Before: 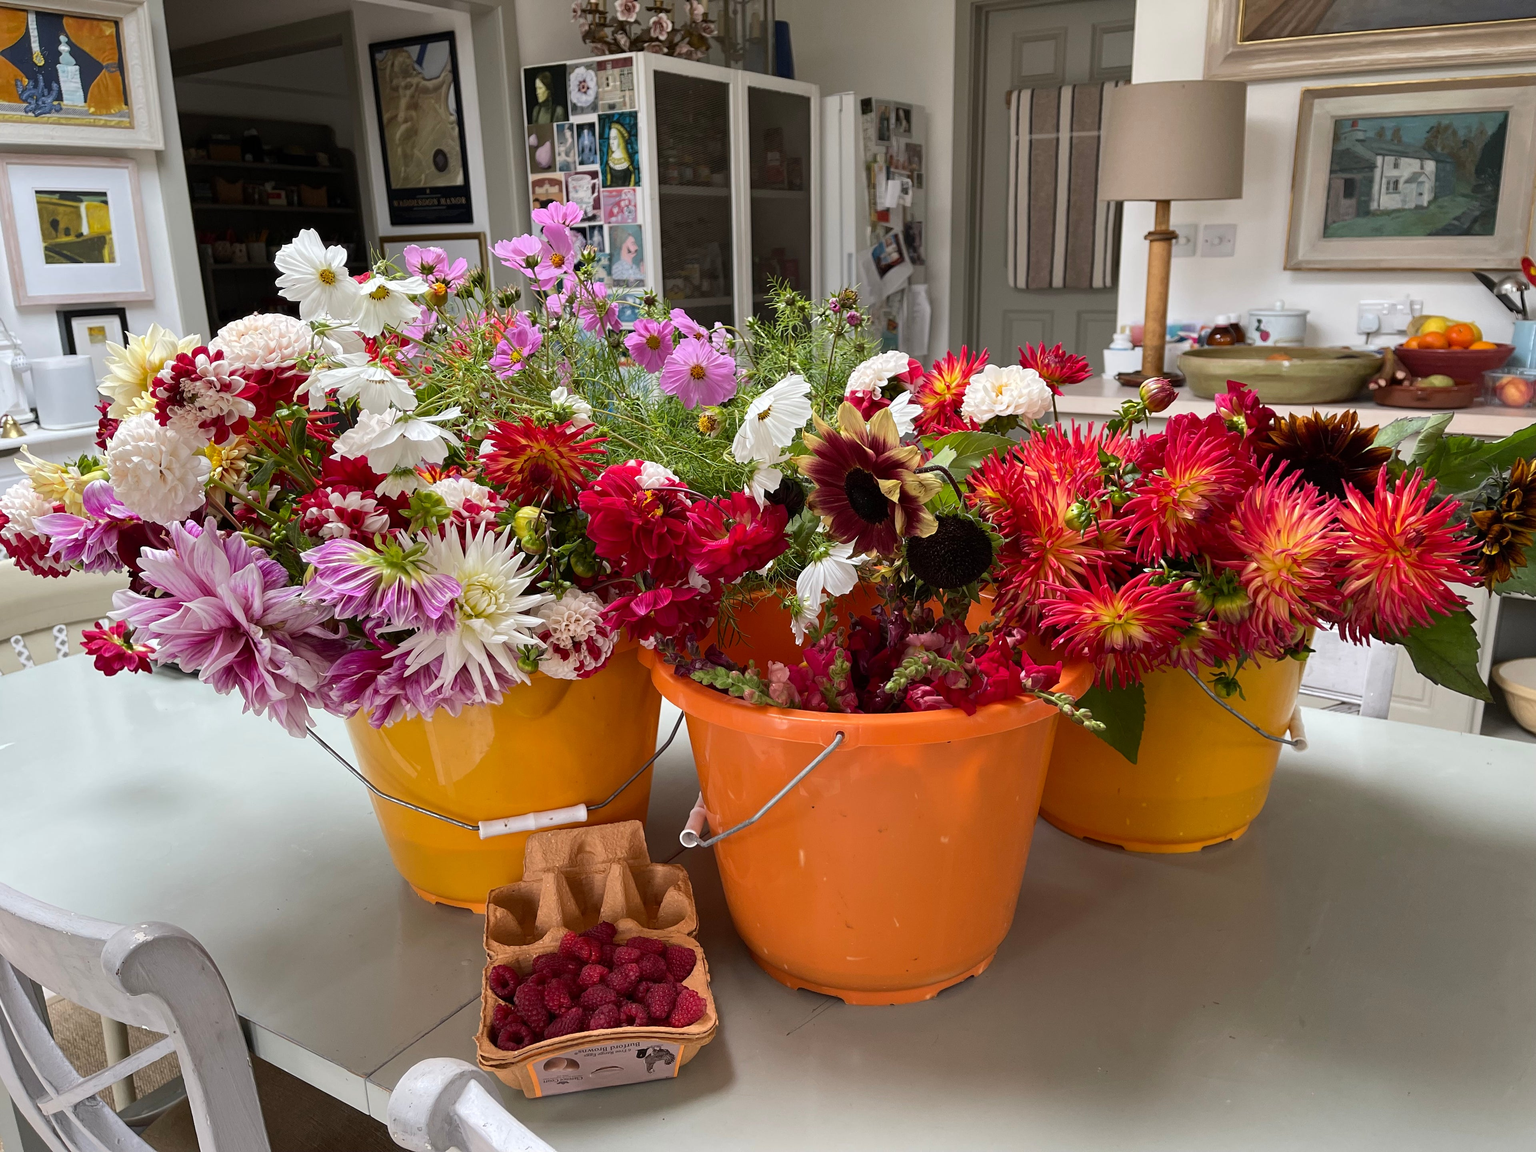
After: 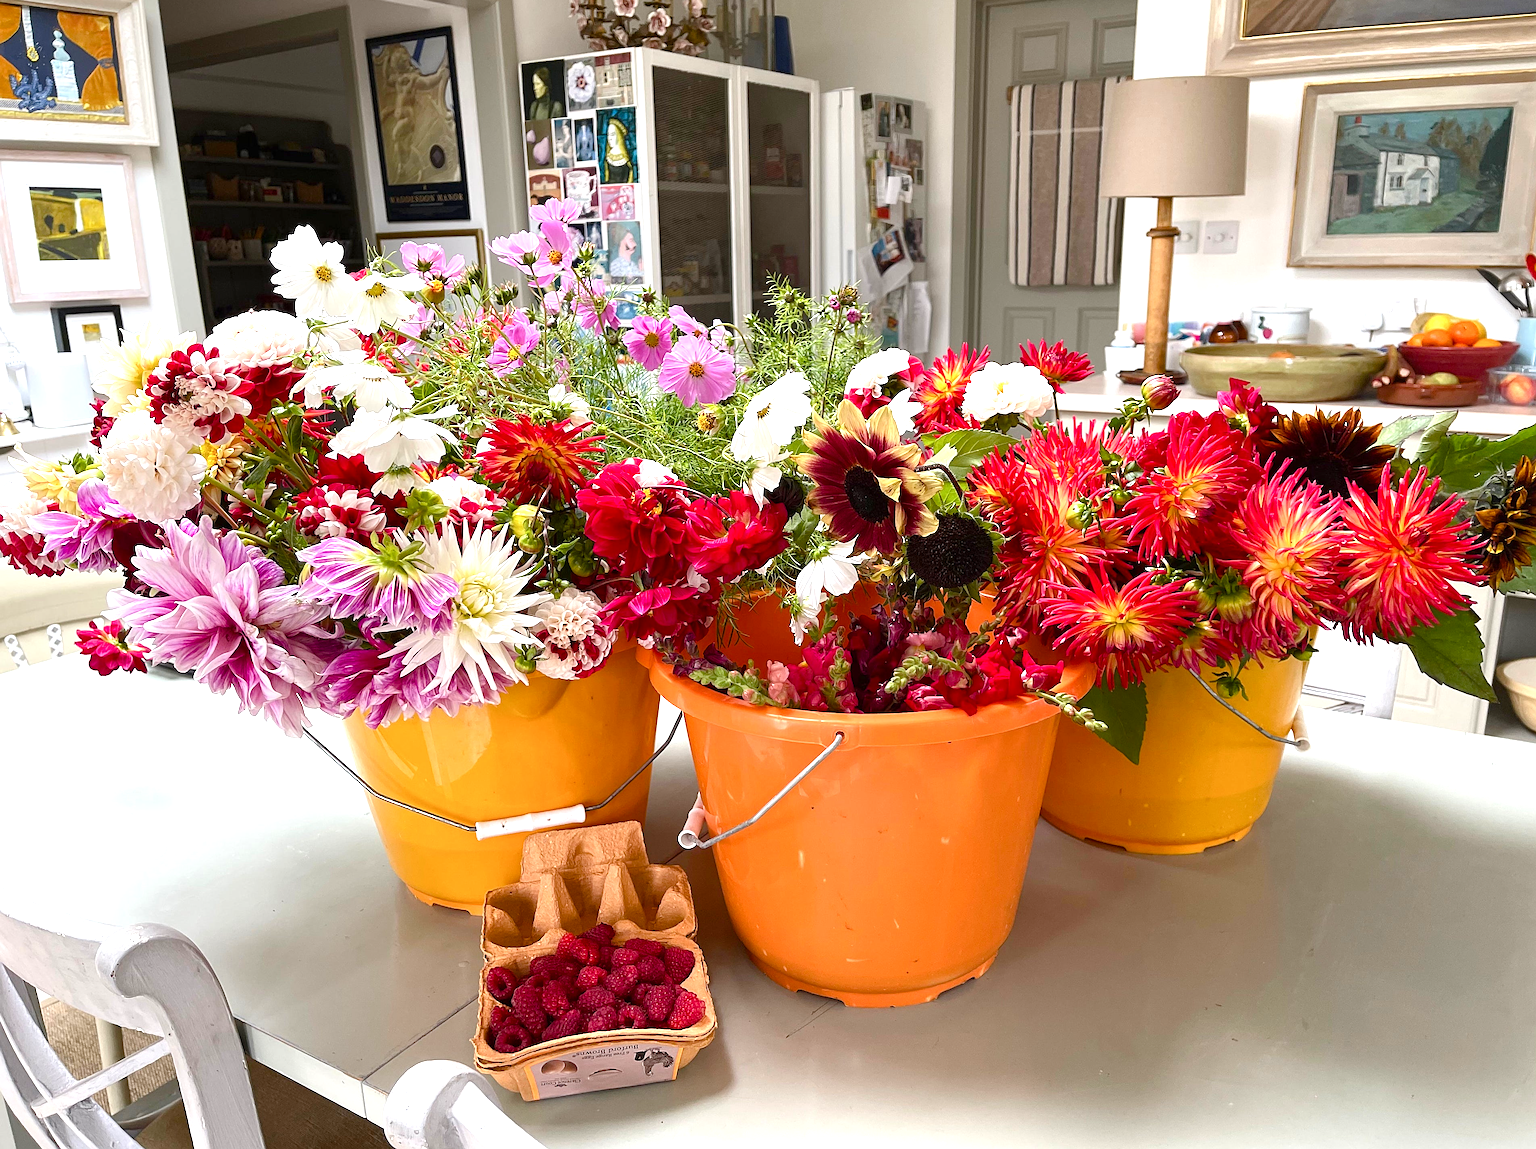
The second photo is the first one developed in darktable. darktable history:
crop: left 0.434%, top 0.485%, right 0.244%, bottom 0.386%
color balance rgb: perceptual saturation grading › global saturation 20%, perceptual saturation grading › highlights -25%, perceptual saturation grading › shadows 25%
sharpen: on, module defaults
exposure: black level correction 0, exposure 1 EV, compensate exposure bias true, compensate highlight preservation false
